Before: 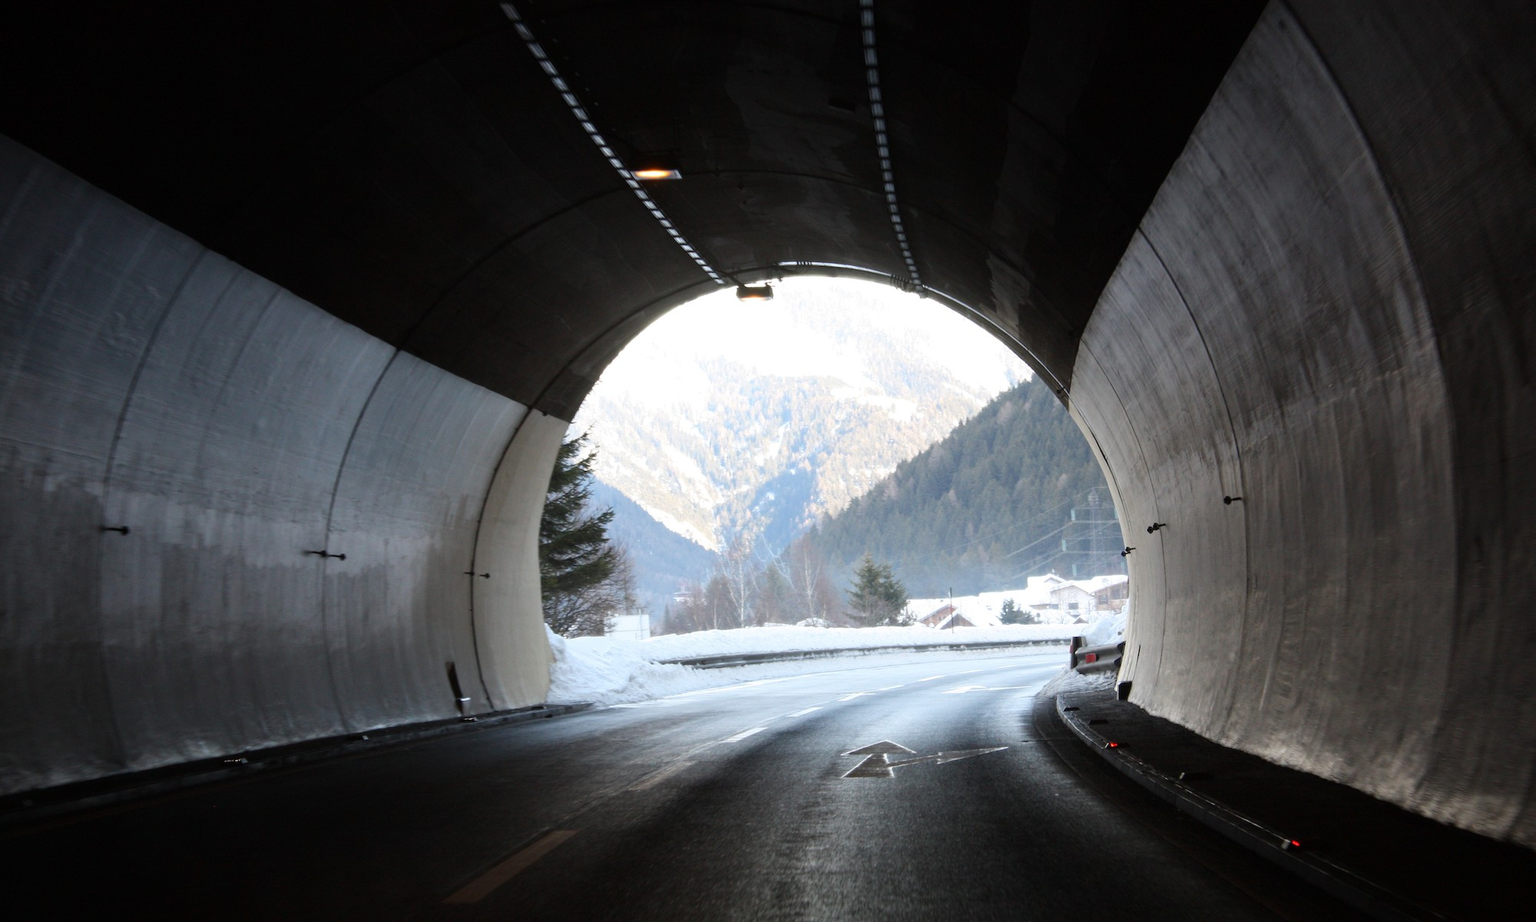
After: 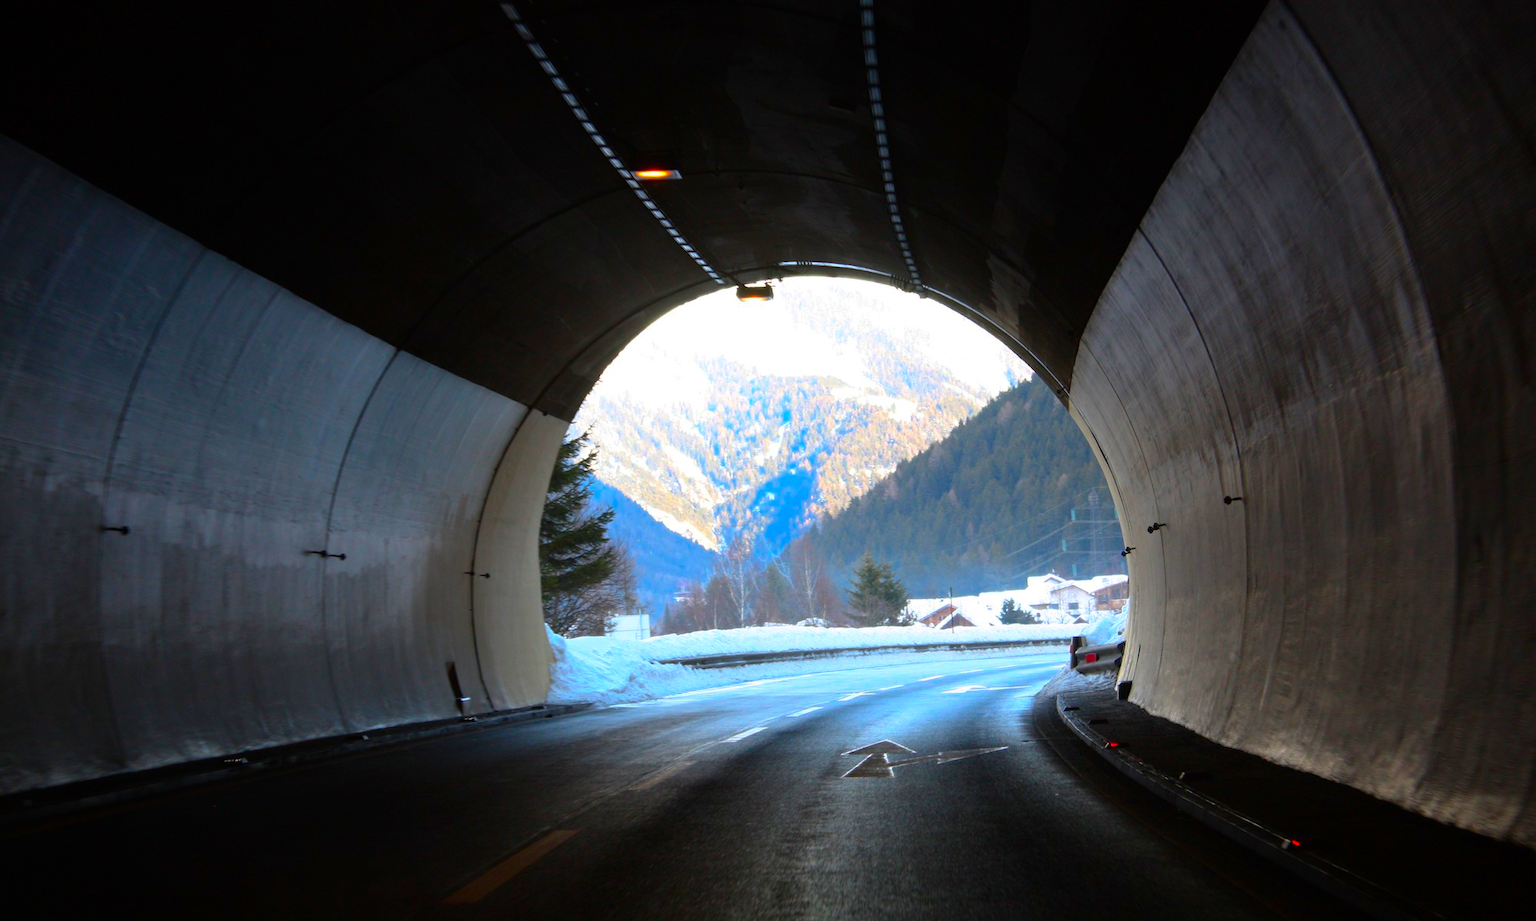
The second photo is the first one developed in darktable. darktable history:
base curve: curves: ch0 [(0, 0) (0.595, 0.418) (1, 1)], preserve colors none
color correction: saturation 2.15
